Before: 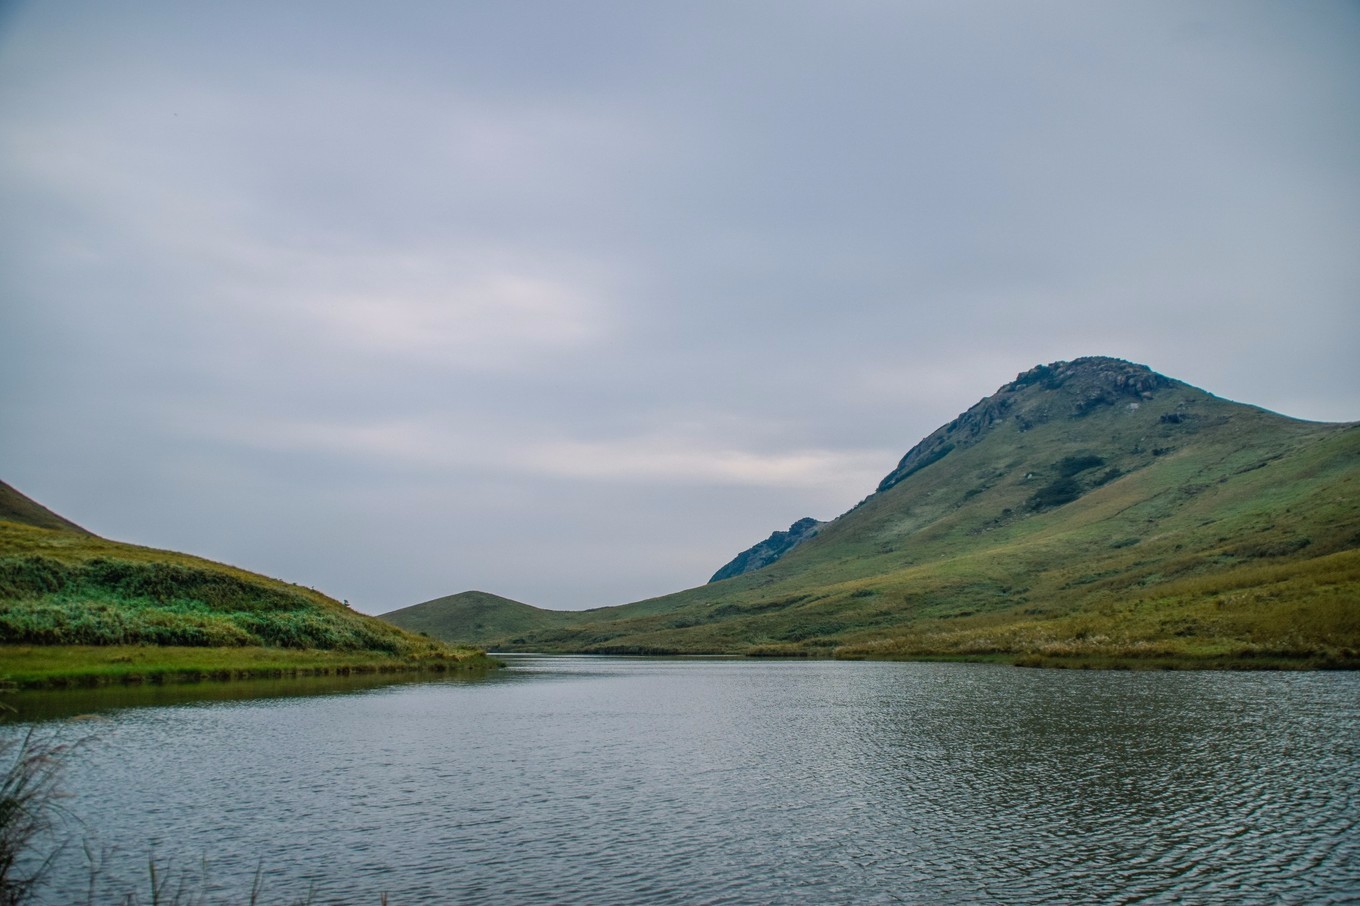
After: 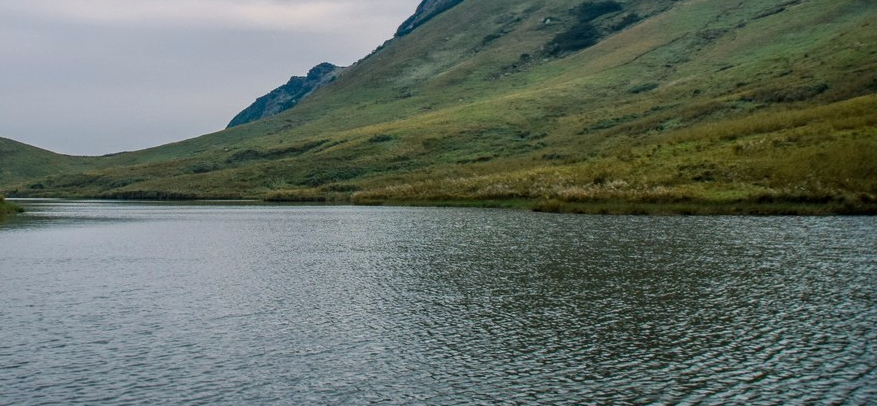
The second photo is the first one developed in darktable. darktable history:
local contrast: mode bilateral grid, contrast 20, coarseness 50, detail 120%, midtone range 0.2
crop and rotate: left 35.509%, top 50.238%, bottom 4.934%
